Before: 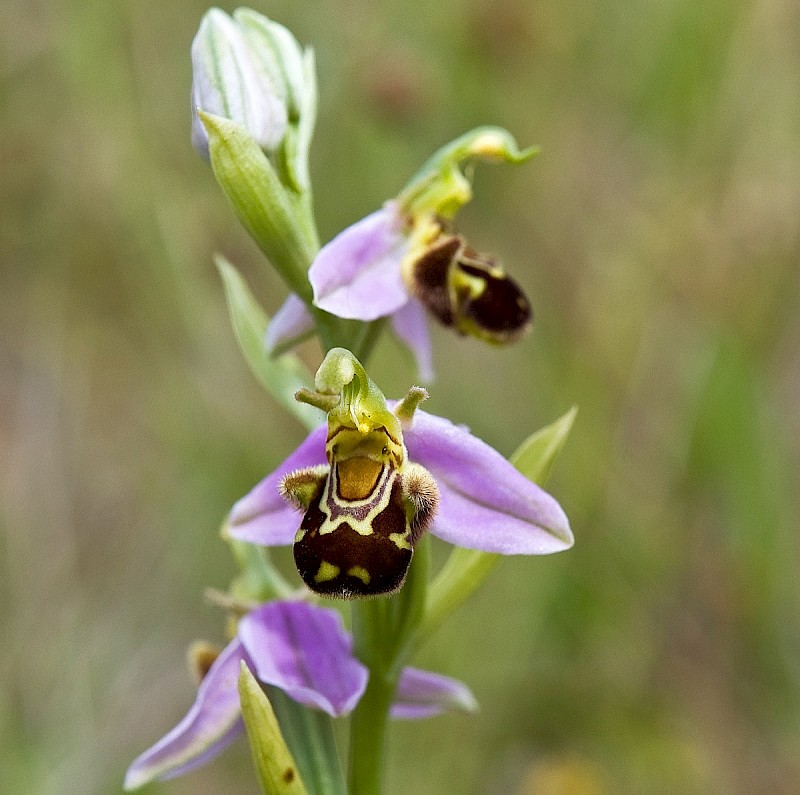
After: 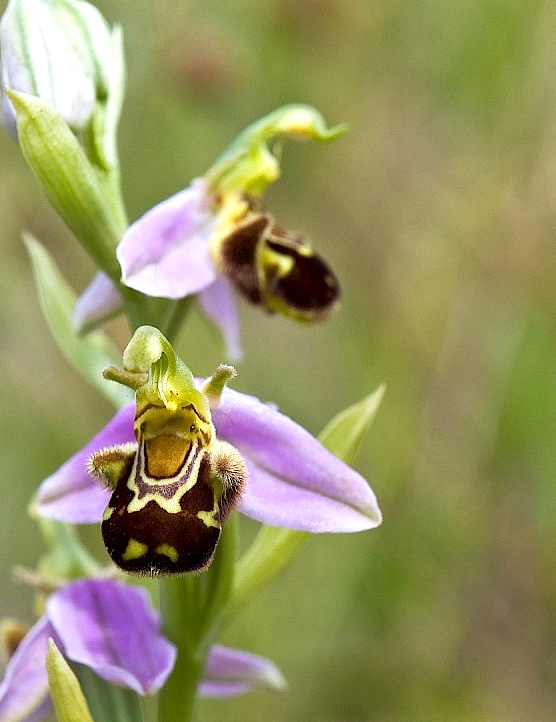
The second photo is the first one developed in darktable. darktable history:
exposure: exposure 0.29 EV, compensate highlight preservation false
crop and rotate: left 24.034%, top 2.838%, right 6.406%, bottom 6.299%
white balance: emerald 1
